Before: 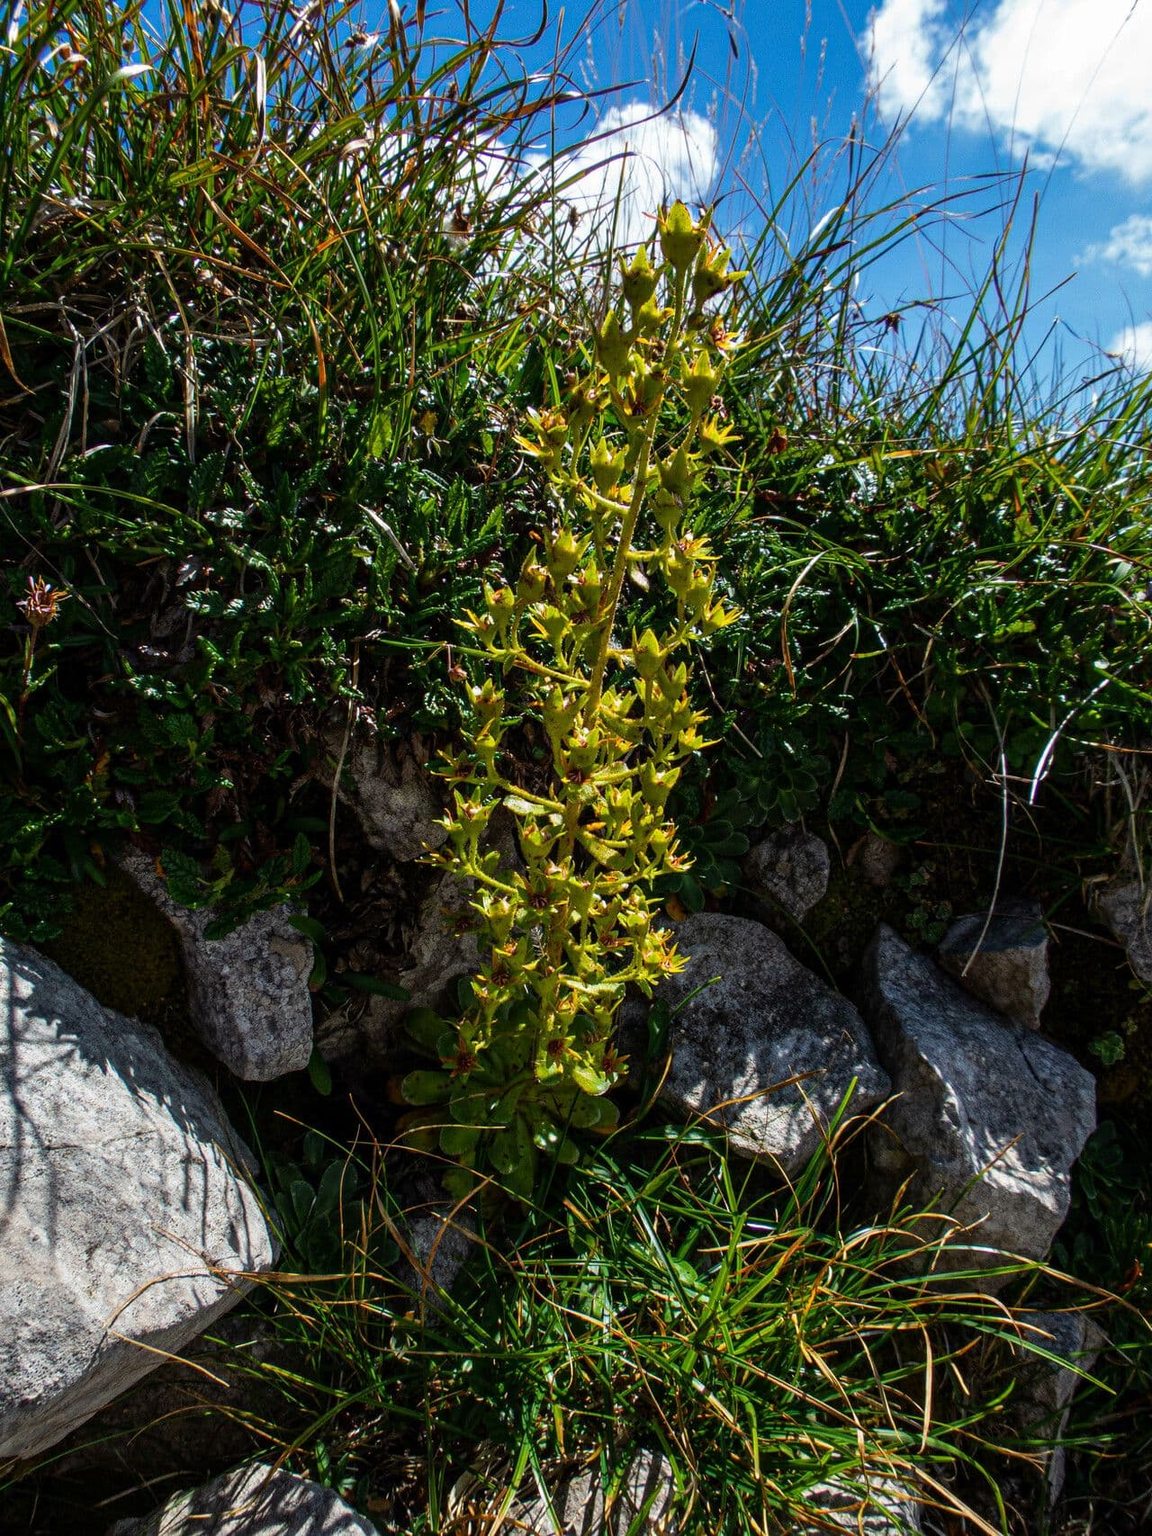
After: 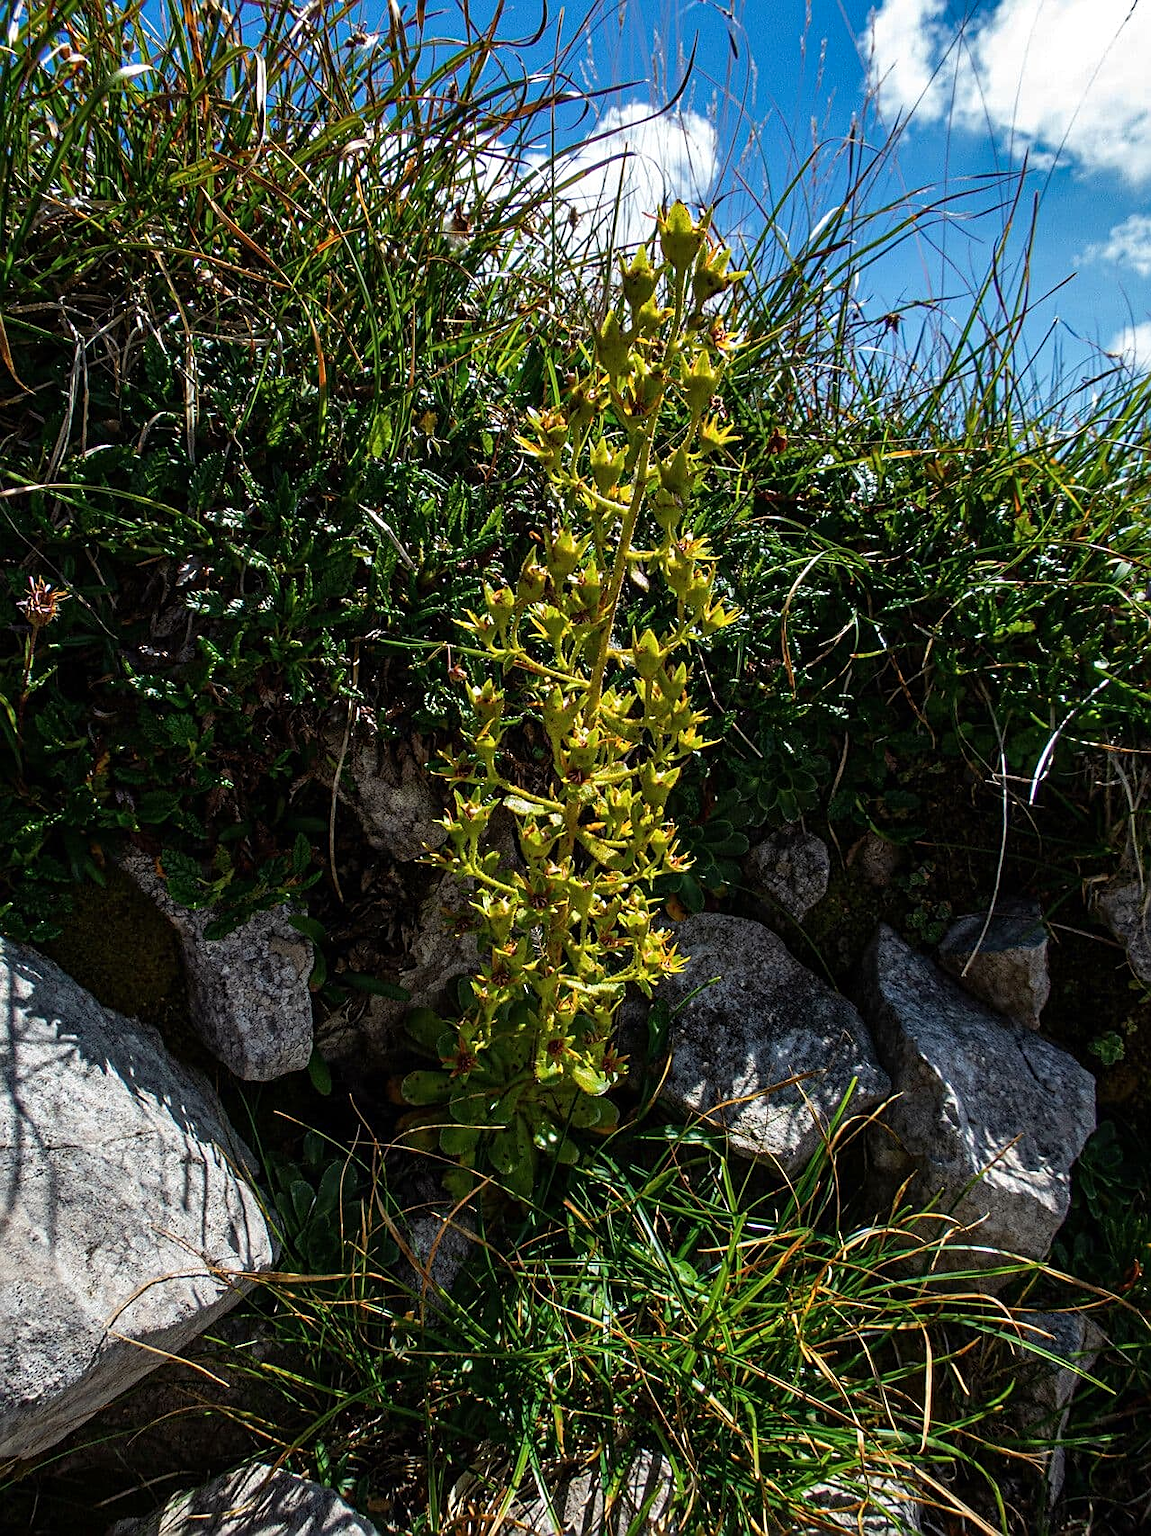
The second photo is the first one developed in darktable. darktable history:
sharpen: on, module defaults
shadows and highlights: shadows 12.03, white point adjustment 1.24, soften with gaussian
